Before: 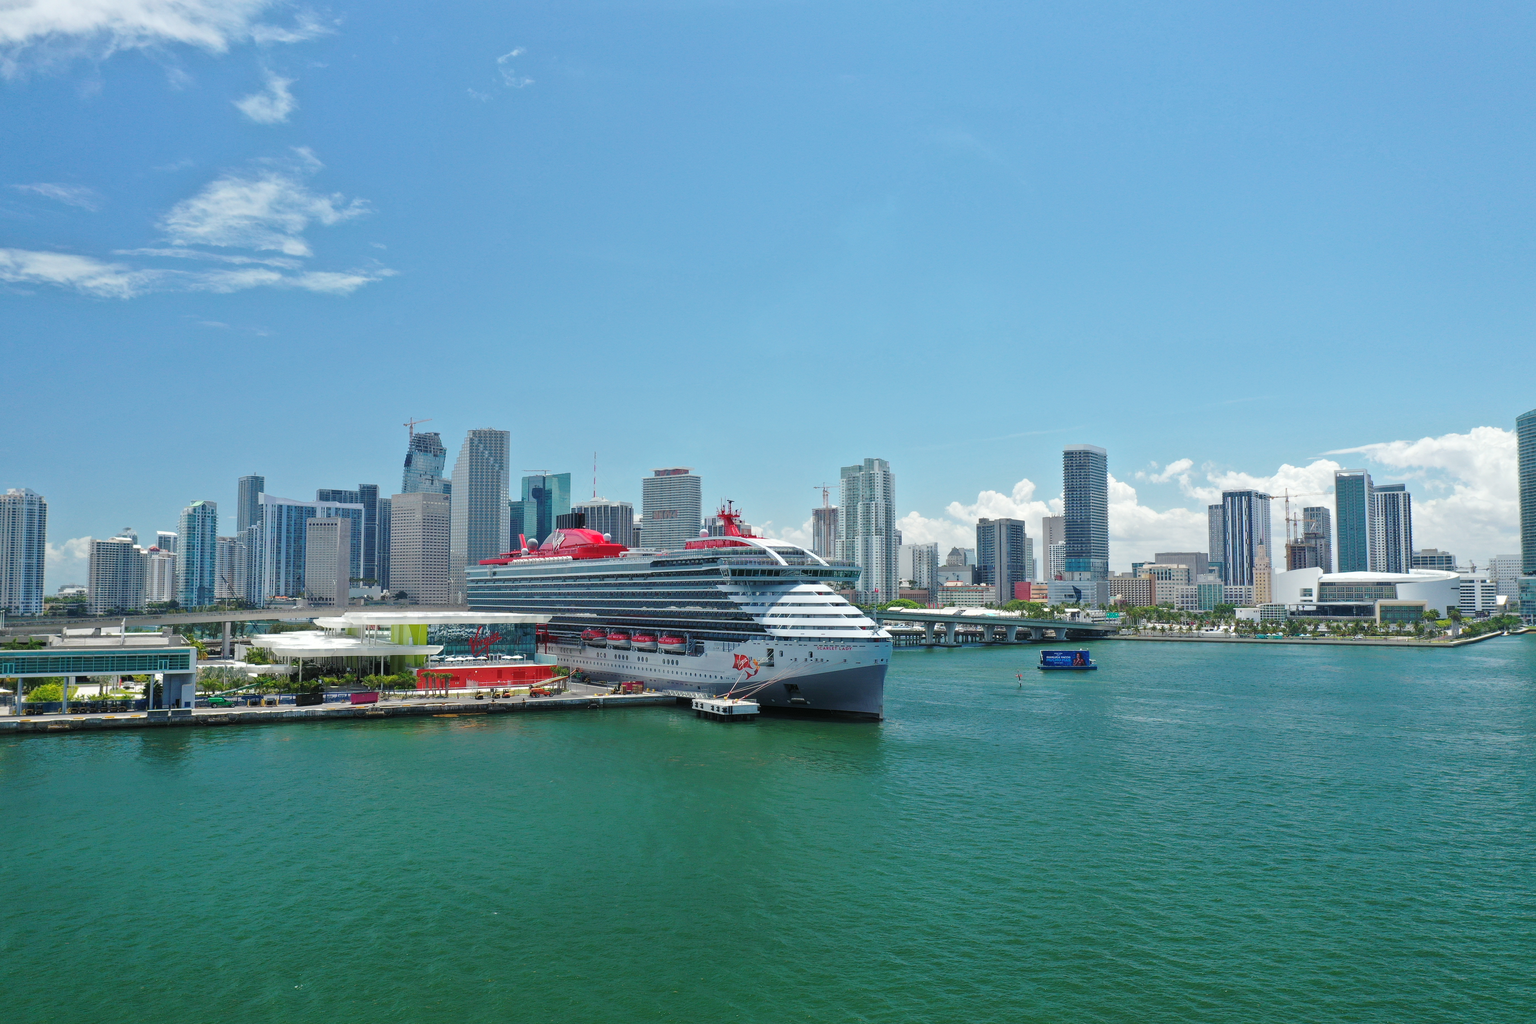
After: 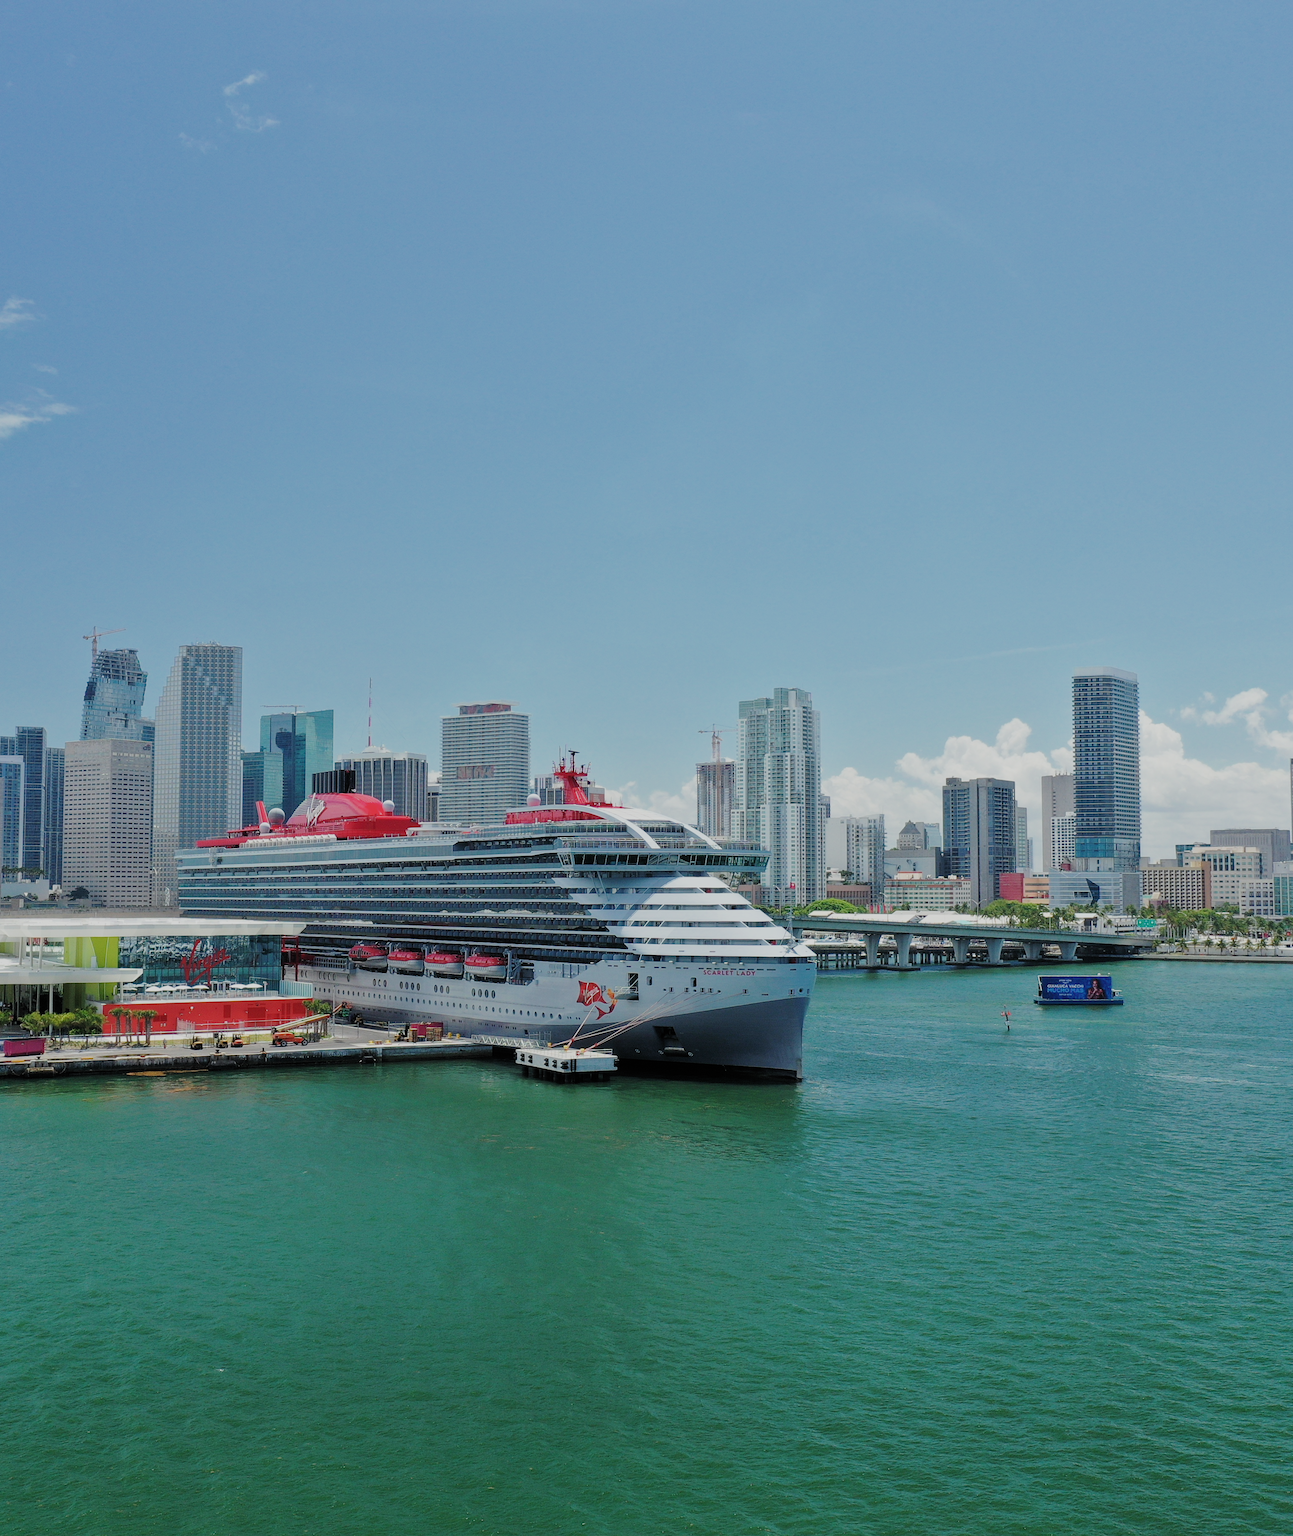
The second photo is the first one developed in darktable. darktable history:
filmic rgb: black relative exposure -7.65 EV, white relative exposure 4.56 EV, threshold 2.96 EV, hardness 3.61, add noise in highlights 0.001, preserve chrominance max RGB, color science v3 (2019), use custom middle-gray values true, contrast in highlights soft, enable highlight reconstruction true
color correction: highlights b* 0.009
crop and rotate: left 22.691%, right 21.167%
